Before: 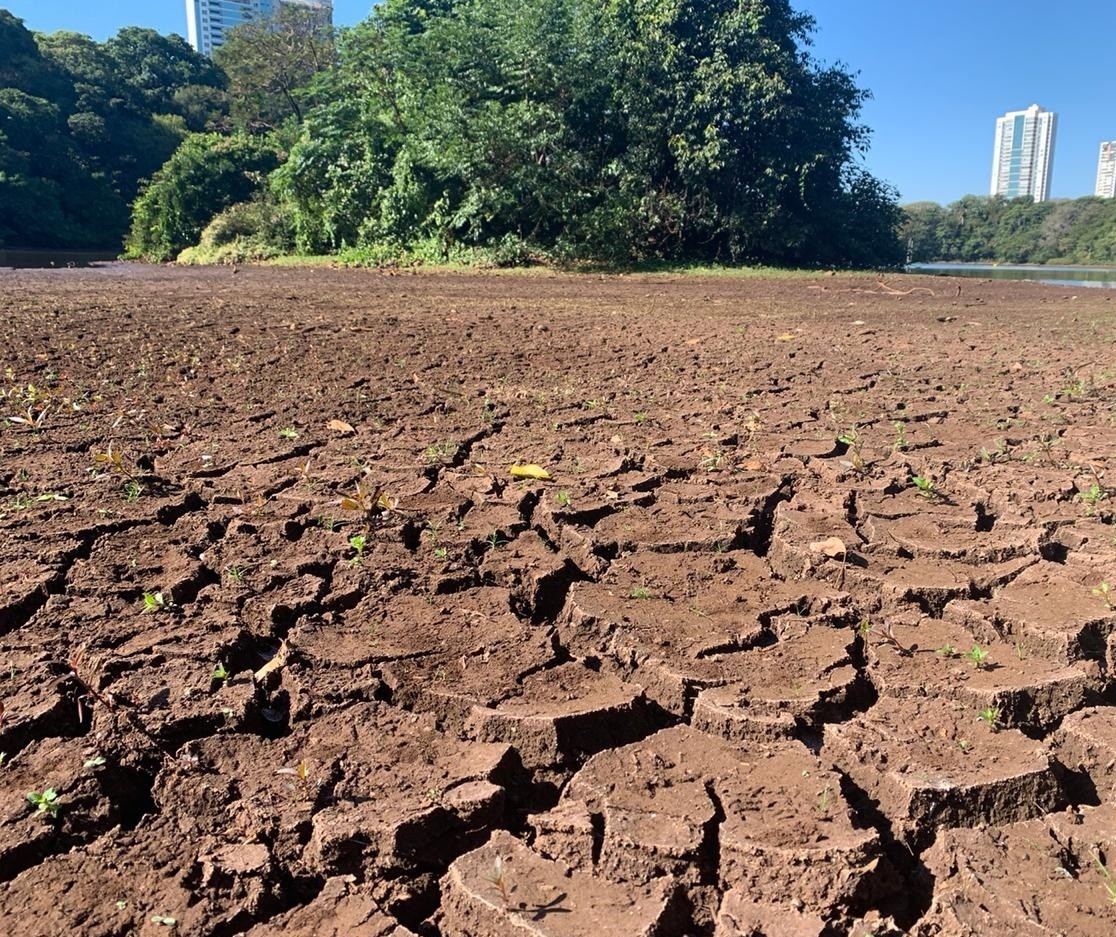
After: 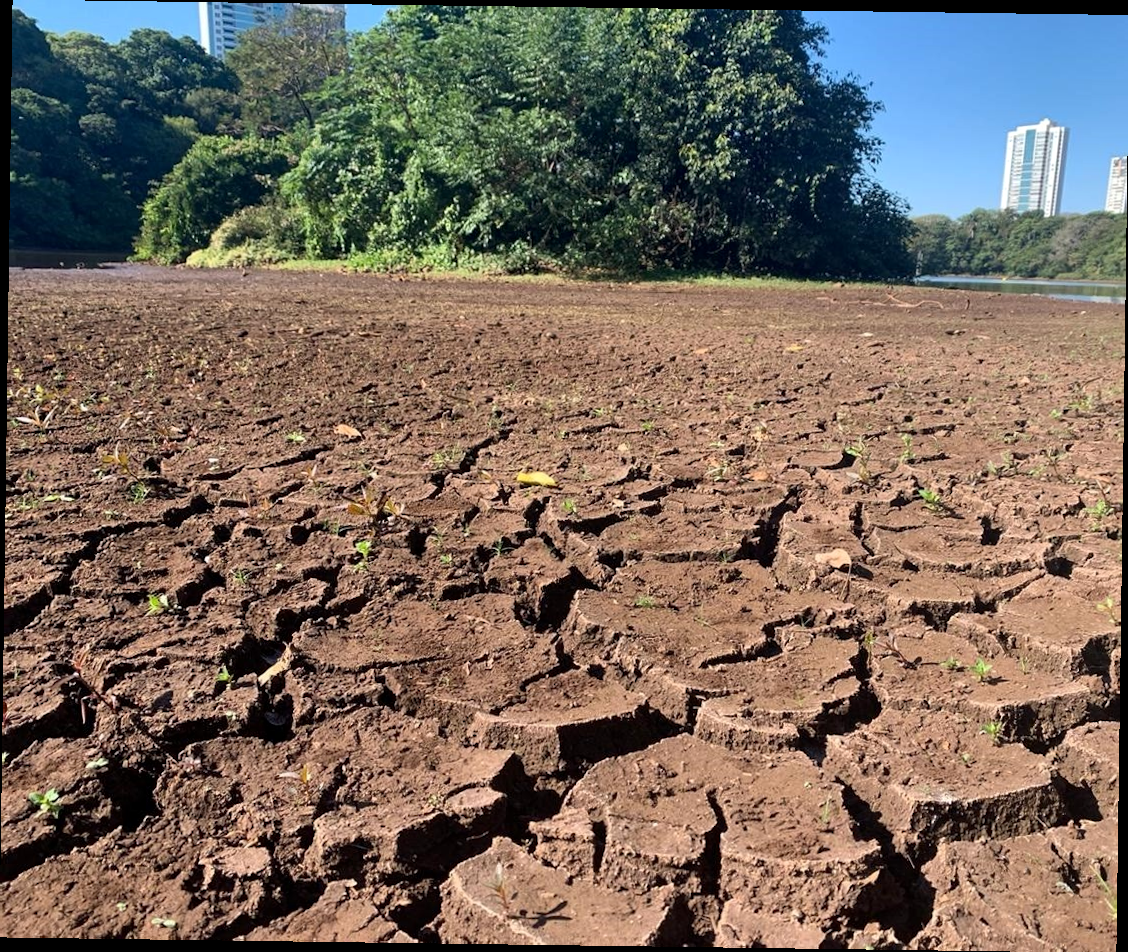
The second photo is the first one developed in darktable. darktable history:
local contrast: mode bilateral grid, contrast 20, coarseness 50, detail 120%, midtone range 0.2
rotate and perspective: rotation 0.8°, automatic cropping off
